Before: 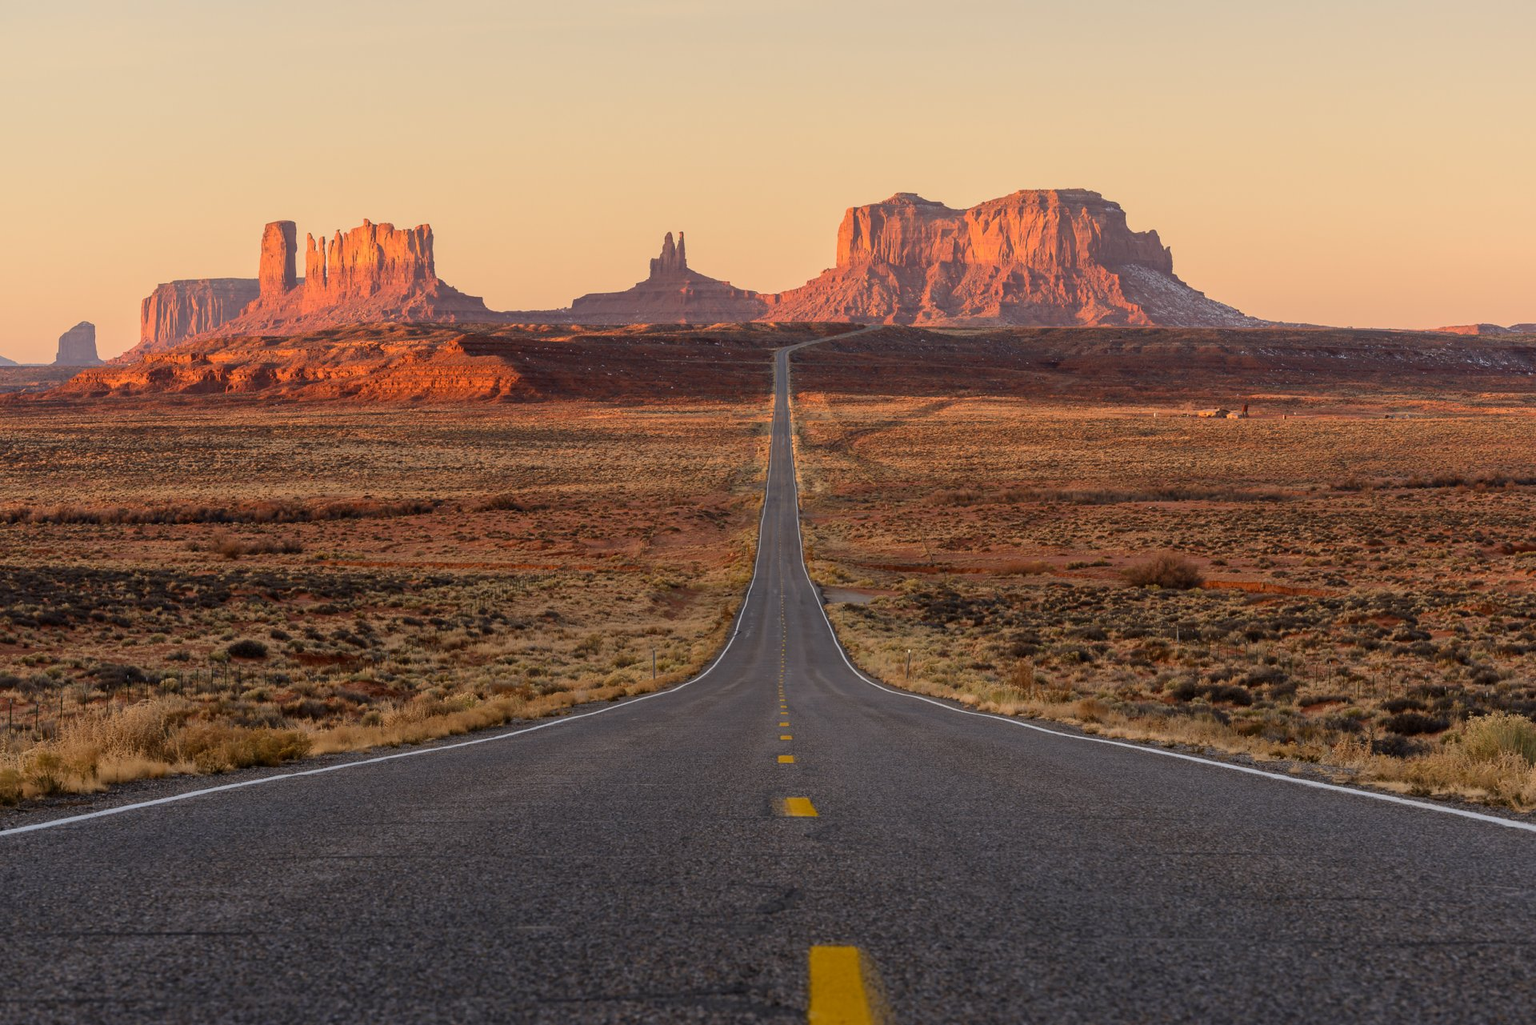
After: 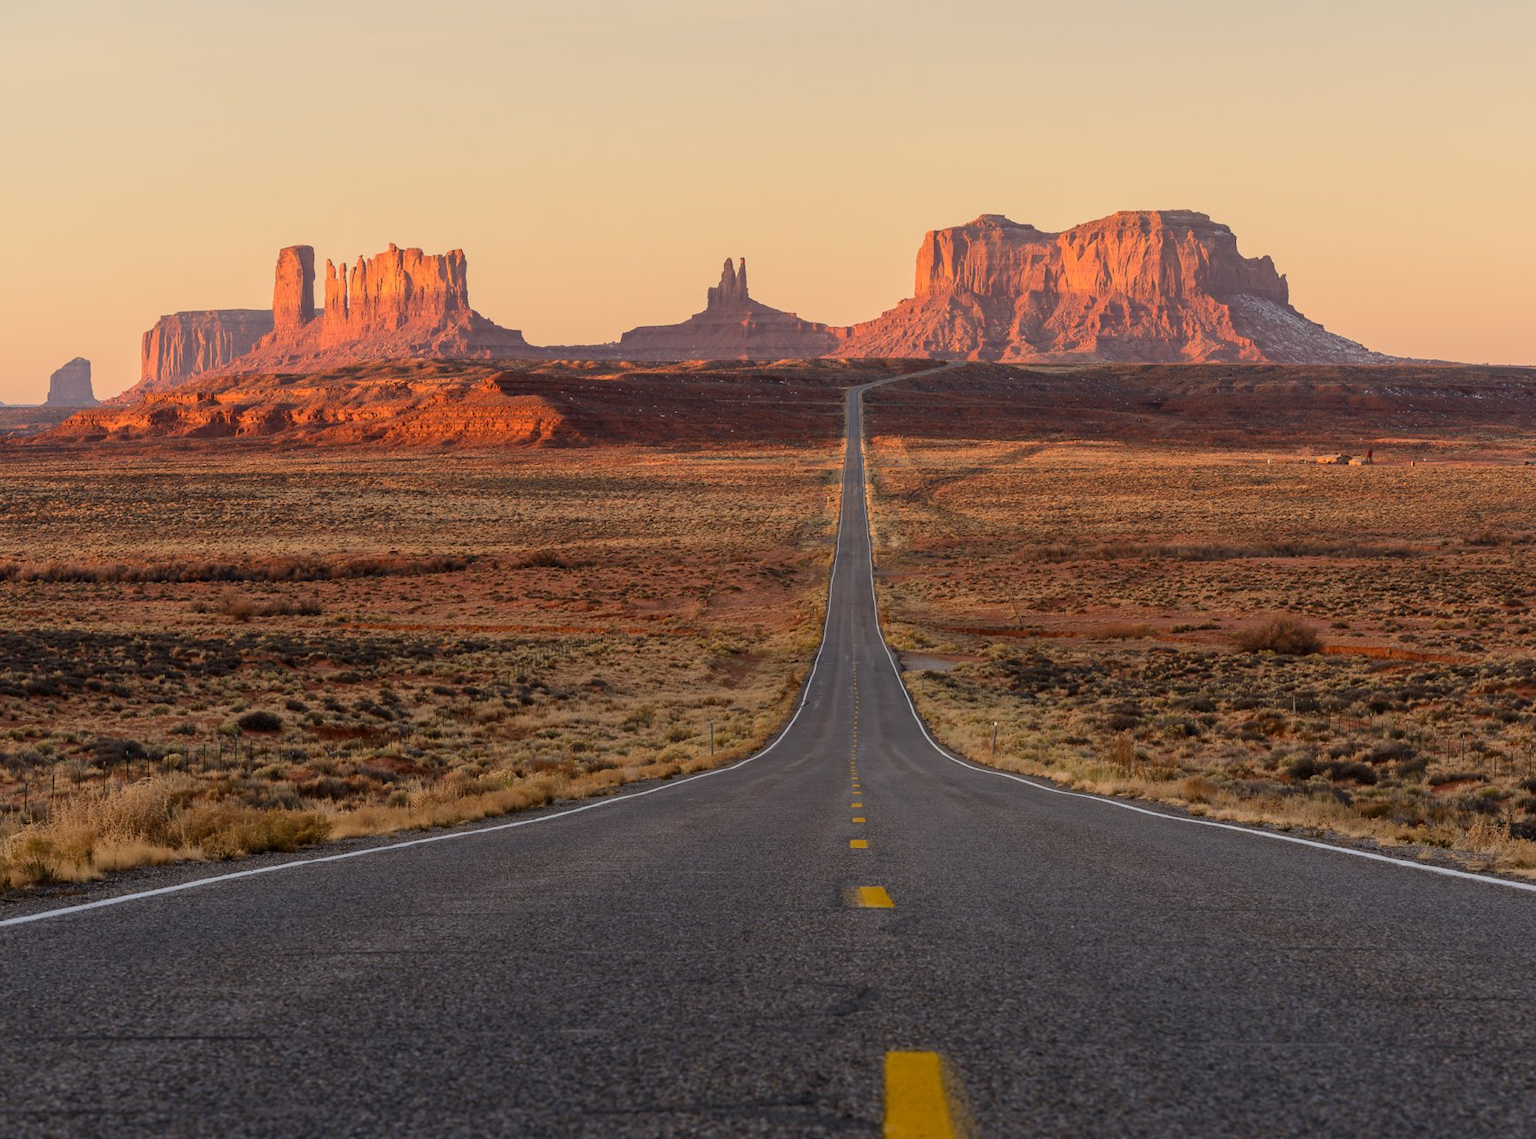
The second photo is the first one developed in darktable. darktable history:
crop and rotate: left 0.935%, right 9.08%
